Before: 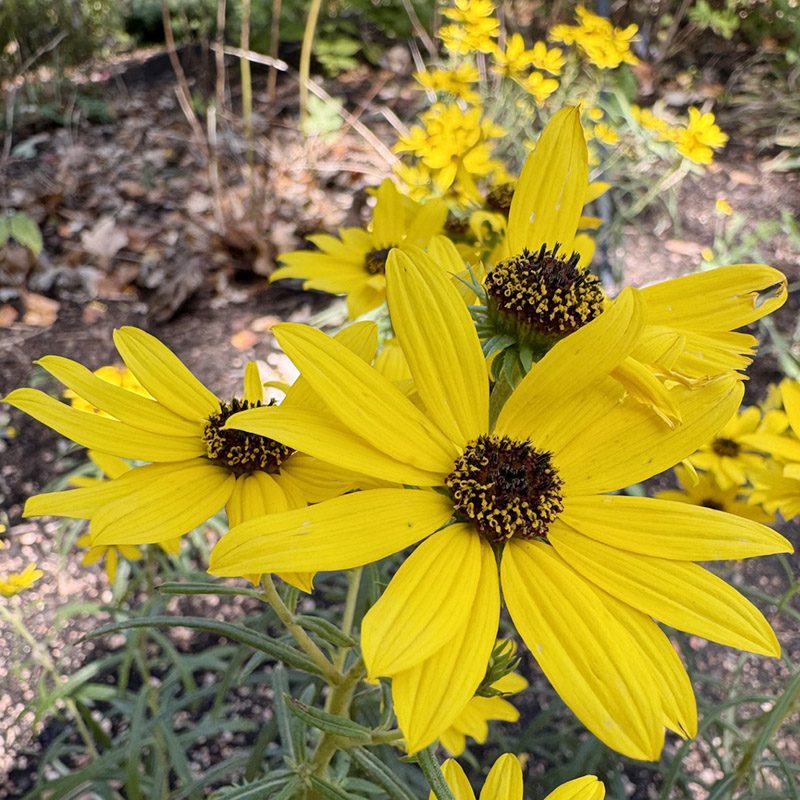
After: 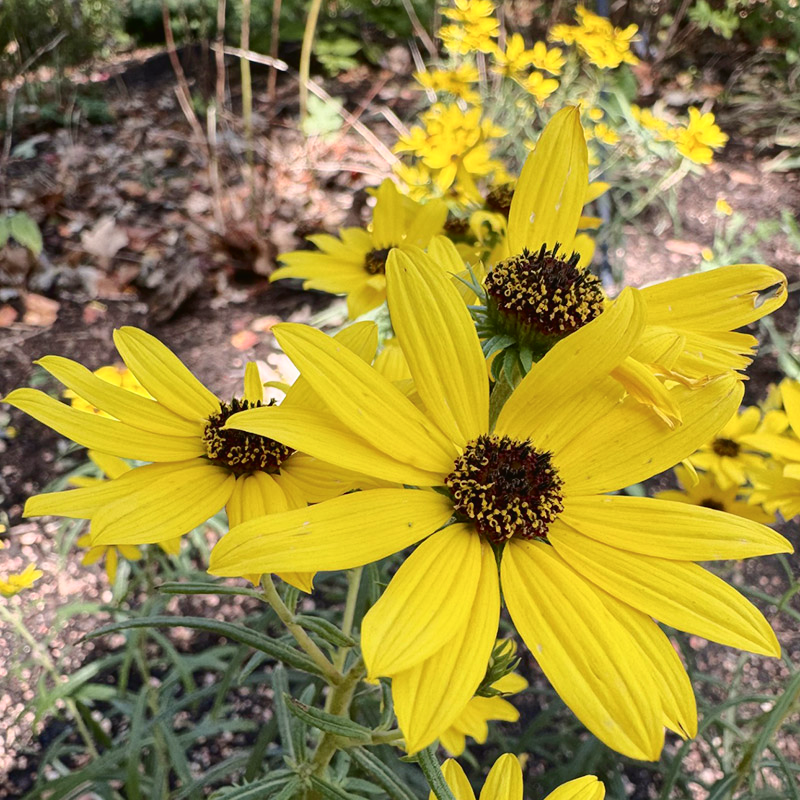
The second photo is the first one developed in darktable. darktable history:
tone curve: curves: ch0 [(0, 0.021) (0.059, 0.053) (0.212, 0.18) (0.337, 0.304) (0.495, 0.505) (0.725, 0.731) (0.89, 0.919) (1, 1)]; ch1 [(0, 0) (0.094, 0.081) (0.311, 0.282) (0.421, 0.417) (0.479, 0.475) (0.54, 0.55) (0.615, 0.65) (0.683, 0.688) (1, 1)]; ch2 [(0, 0) (0.257, 0.217) (0.44, 0.431) (0.498, 0.507) (0.603, 0.598) (1, 1)], color space Lab, independent channels, preserve colors none
rotate and perspective: automatic cropping off
